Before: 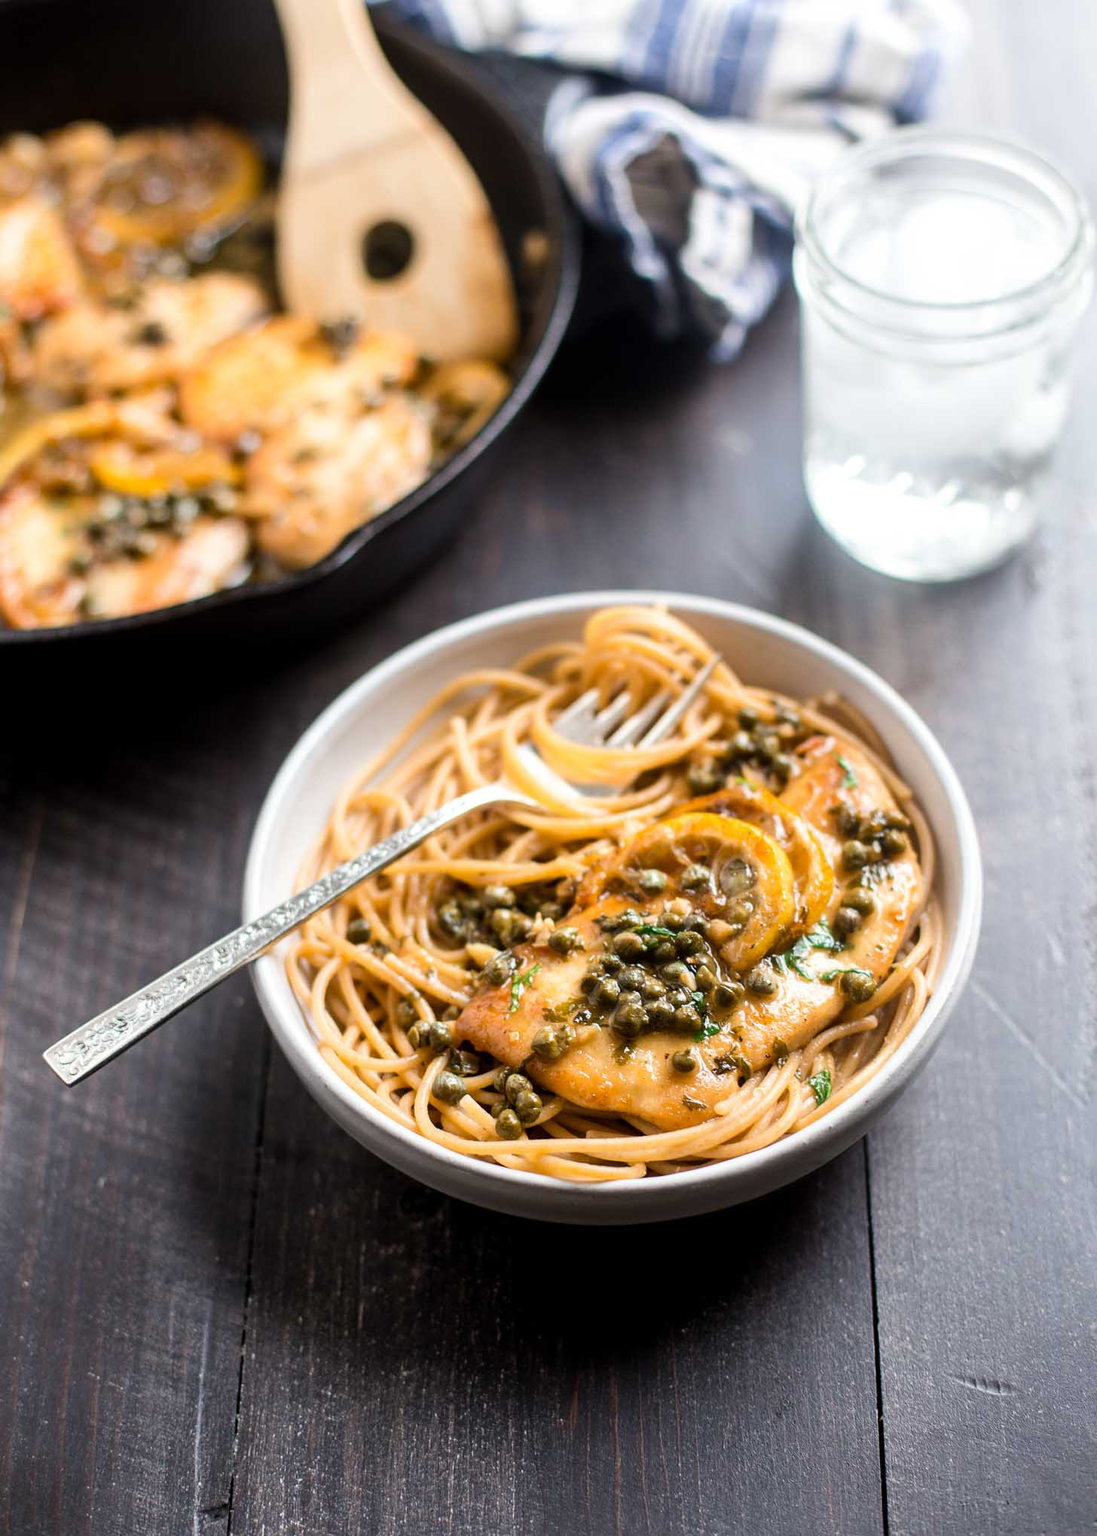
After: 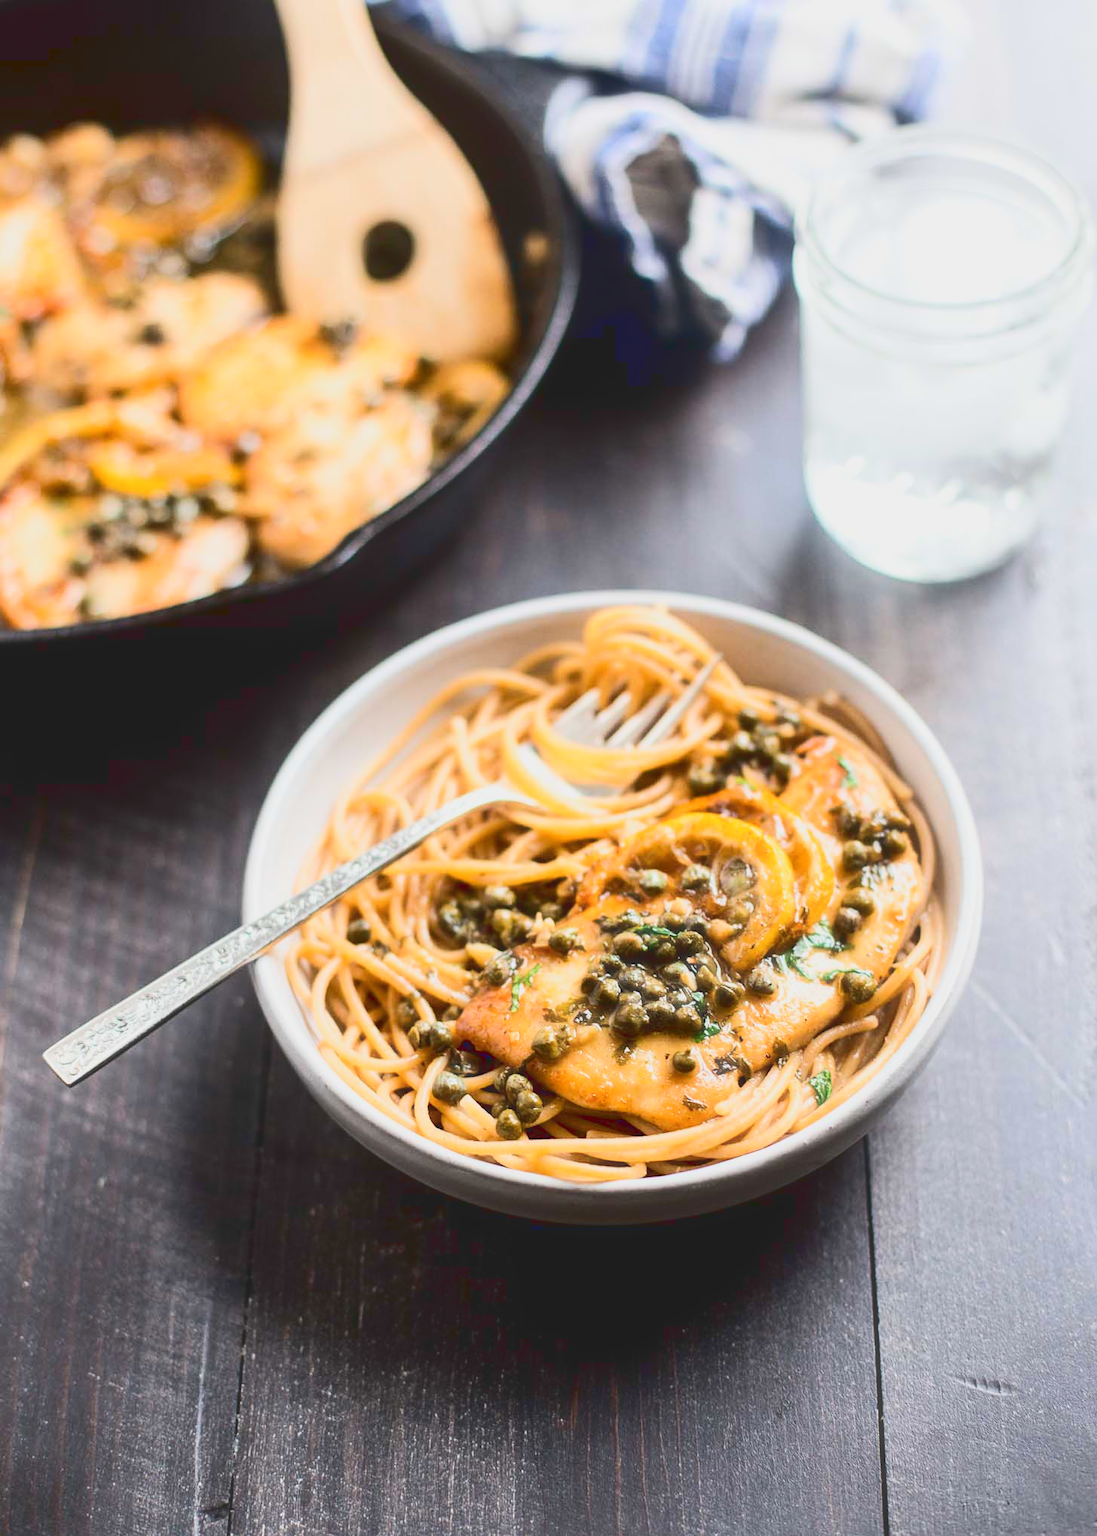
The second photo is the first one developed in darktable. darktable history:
haze removal: strength -0.102, compatibility mode true, adaptive false
tone curve: curves: ch0 [(0, 0.11) (0.181, 0.223) (0.405, 0.46) (0.456, 0.528) (0.634, 0.728) (0.877, 0.89) (0.984, 0.935)]; ch1 [(0, 0.052) (0.443, 0.43) (0.492, 0.485) (0.566, 0.579) (0.595, 0.625) (0.608, 0.654) (0.65, 0.708) (1, 0.961)]; ch2 [(0, 0) (0.33, 0.301) (0.421, 0.443) (0.447, 0.489) (0.495, 0.492) (0.537, 0.57) (0.586, 0.591) (0.663, 0.686) (1, 1)], color space Lab, linked channels, preserve colors none
